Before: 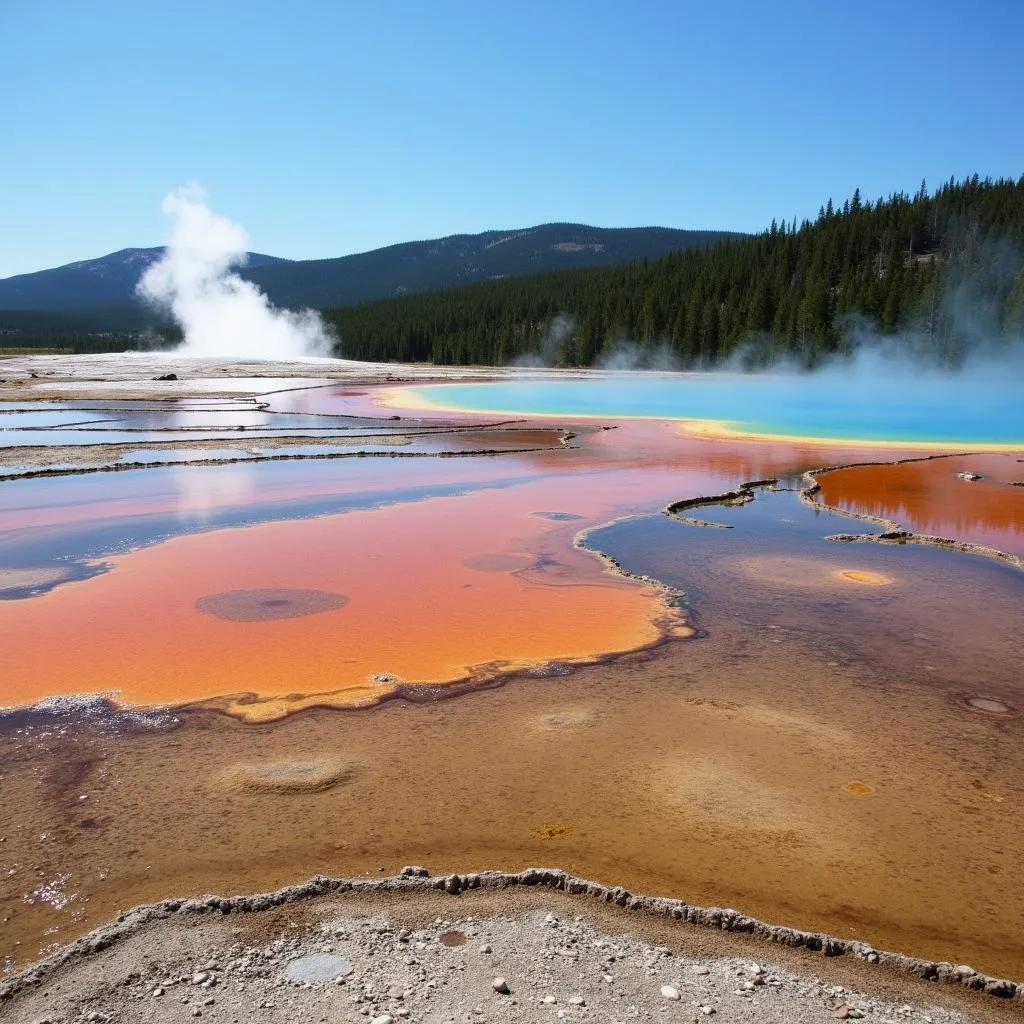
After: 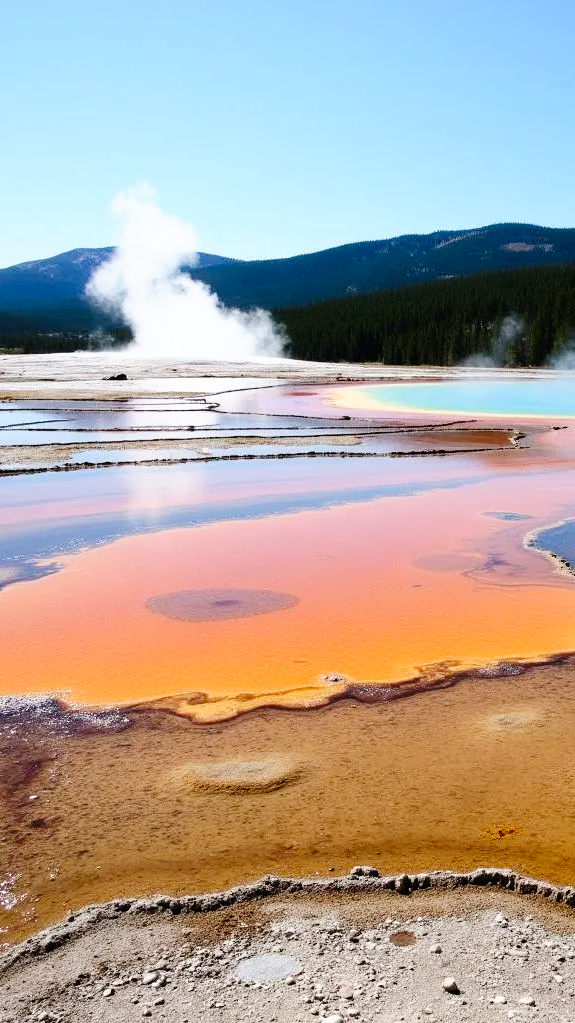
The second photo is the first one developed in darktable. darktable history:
crop: left 4.884%, right 38.916%
tone curve: curves: ch0 [(0, 0) (0.003, 0.003) (0.011, 0.005) (0.025, 0.008) (0.044, 0.012) (0.069, 0.02) (0.1, 0.031) (0.136, 0.047) (0.177, 0.088) (0.224, 0.141) (0.277, 0.222) (0.335, 0.32) (0.399, 0.422) (0.468, 0.523) (0.543, 0.621) (0.623, 0.715) (0.709, 0.796) (0.801, 0.88) (0.898, 0.962) (1, 1)], preserve colors none
shadows and highlights: radius 93.09, shadows -15.56, white point adjustment 0.169, highlights 32.89, compress 48.68%, soften with gaussian
